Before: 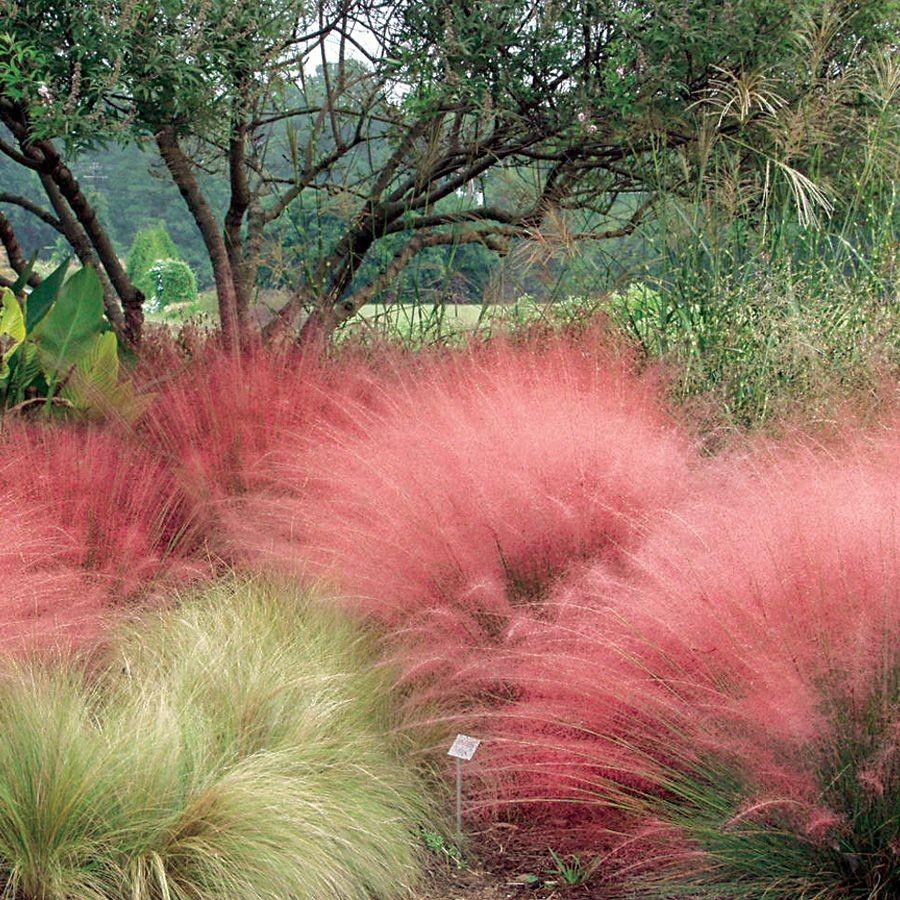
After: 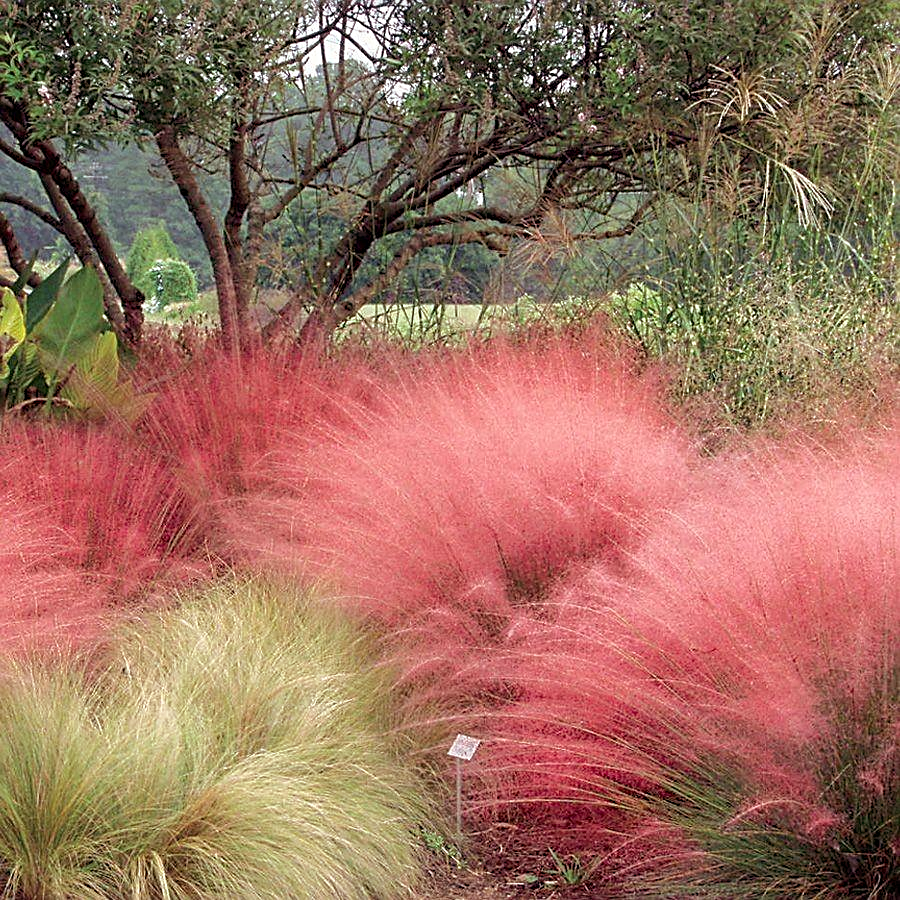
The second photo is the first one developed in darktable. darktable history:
sharpen: on, module defaults
rgb levels: mode RGB, independent channels, levels [[0, 0.474, 1], [0, 0.5, 1], [0, 0.5, 1]]
